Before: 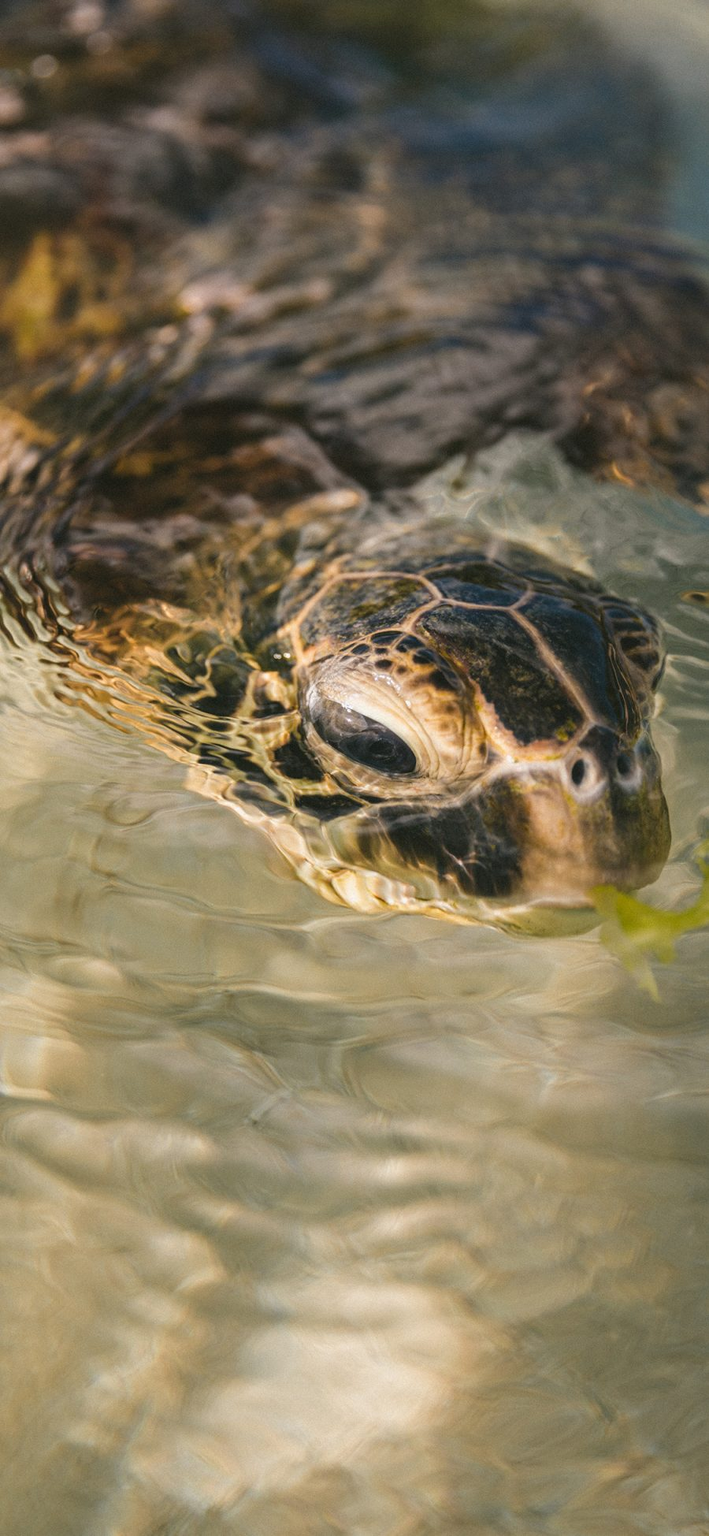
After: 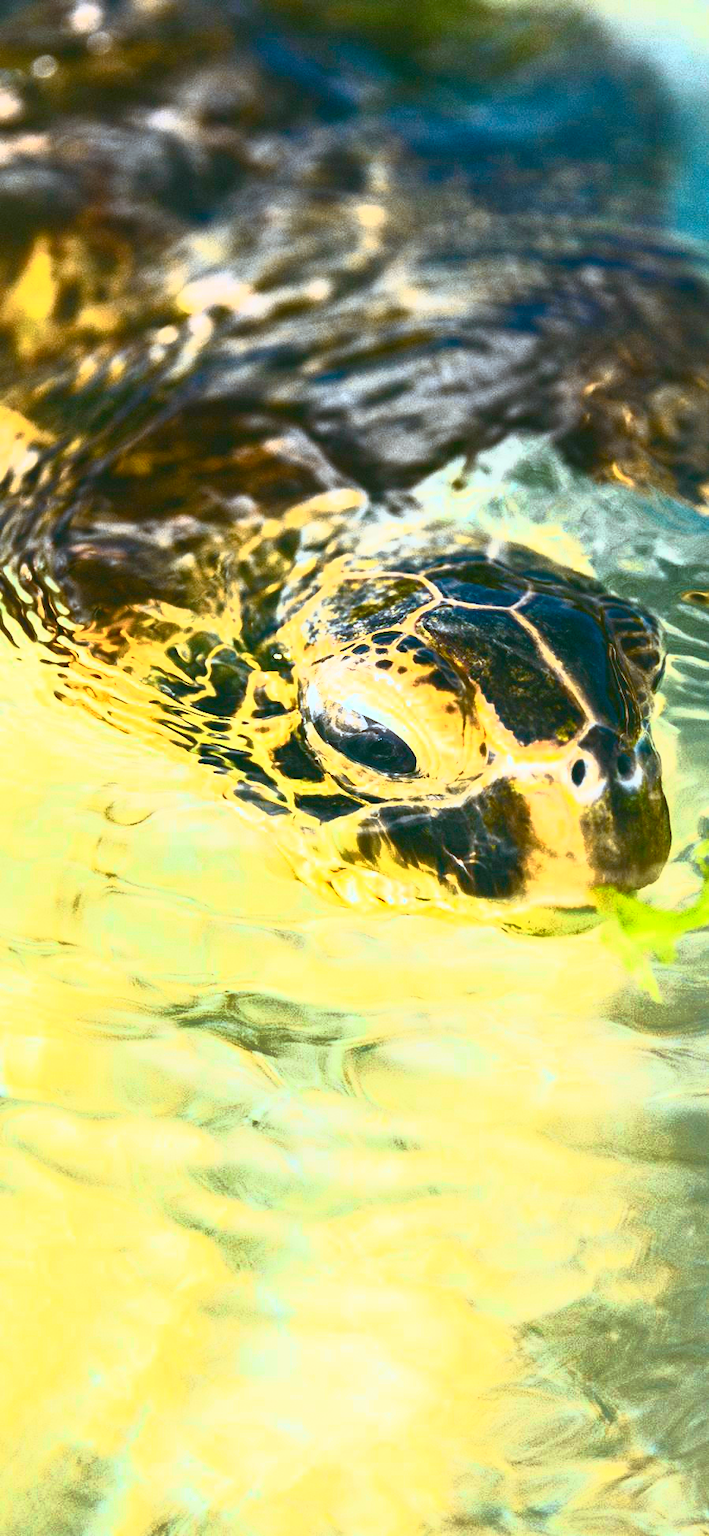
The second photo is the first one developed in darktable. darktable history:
local contrast: mode bilateral grid, contrast 16, coarseness 35, detail 105%, midtone range 0.2
shadows and highlights: on, module defaults
color correction: highlights a* -10.44, highlights b* -19.69
tone curve: curves: ch0 [(0, 0.018) (0.162, 0.128) (0.434, 0.478) (0.667, 0.785) (0.819, 0.943) (1, 0.991)]; ch1 [(0, 0) (0.402, 0.36) (0.476, 0.449) (0.506, 0.505) (0.523, 0.518) (0.582, 0.586) (0.641, 0.668) (0.7, 0.741) (1, 1)]; ch2 [(0, 0) (0.416, 0.403) (0.483, 0.472) (0.503, 0.505) (0.521, 0.519) (0.547, 0.561) (0.597, 0.643) (0.699, 0.759) (0.997, 0.858)], color space Lab, independent channels, preserve colors none
contrast brightness saturation: contrast 0.828, brightness 0.603, saturation 0.593
